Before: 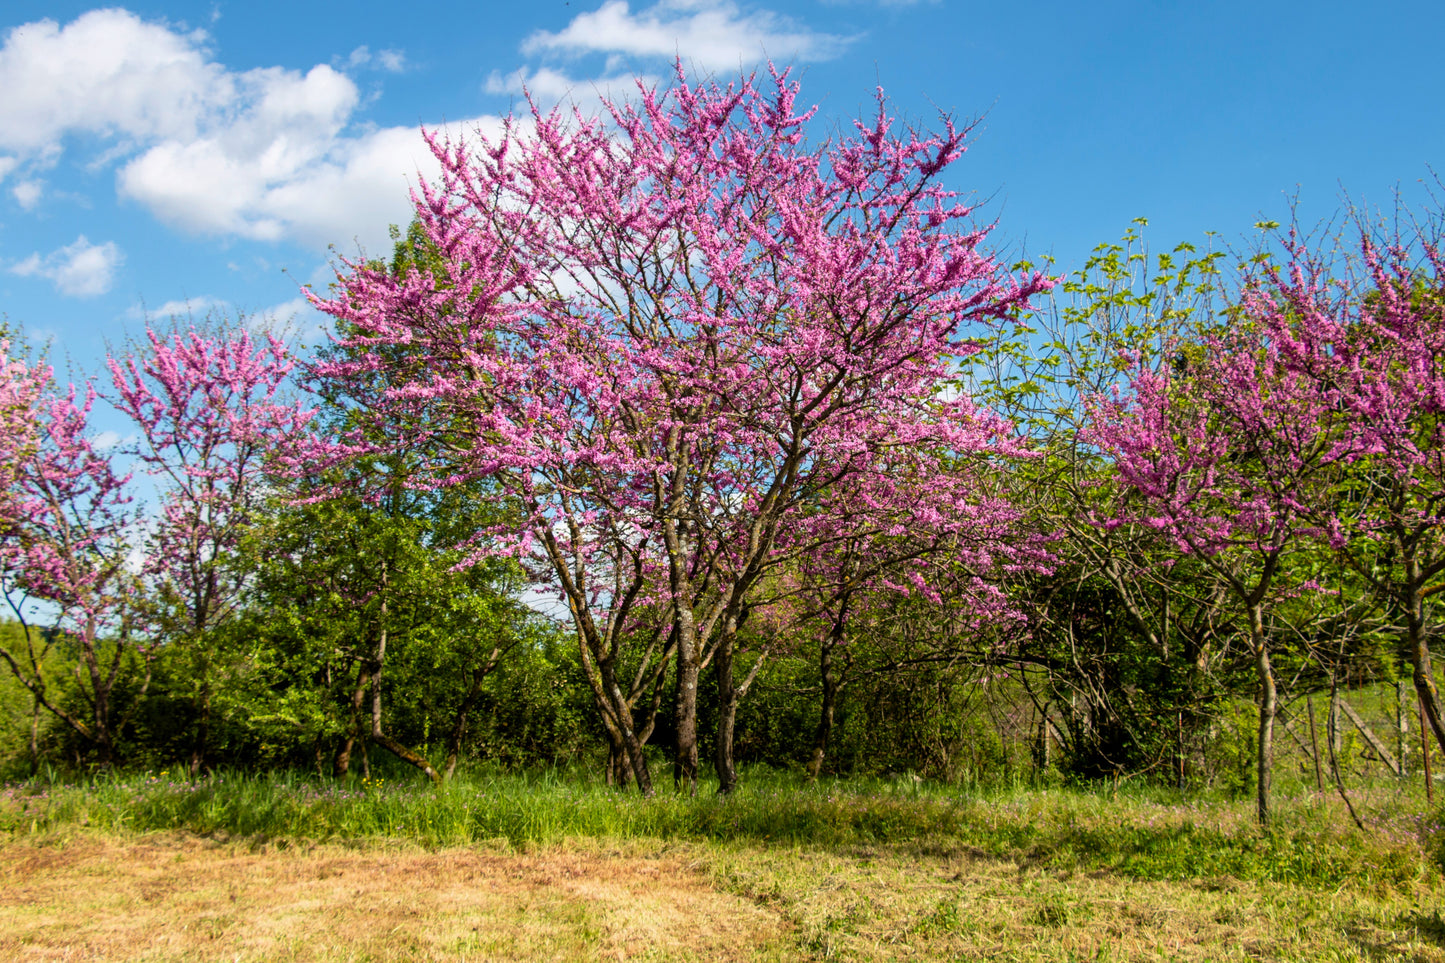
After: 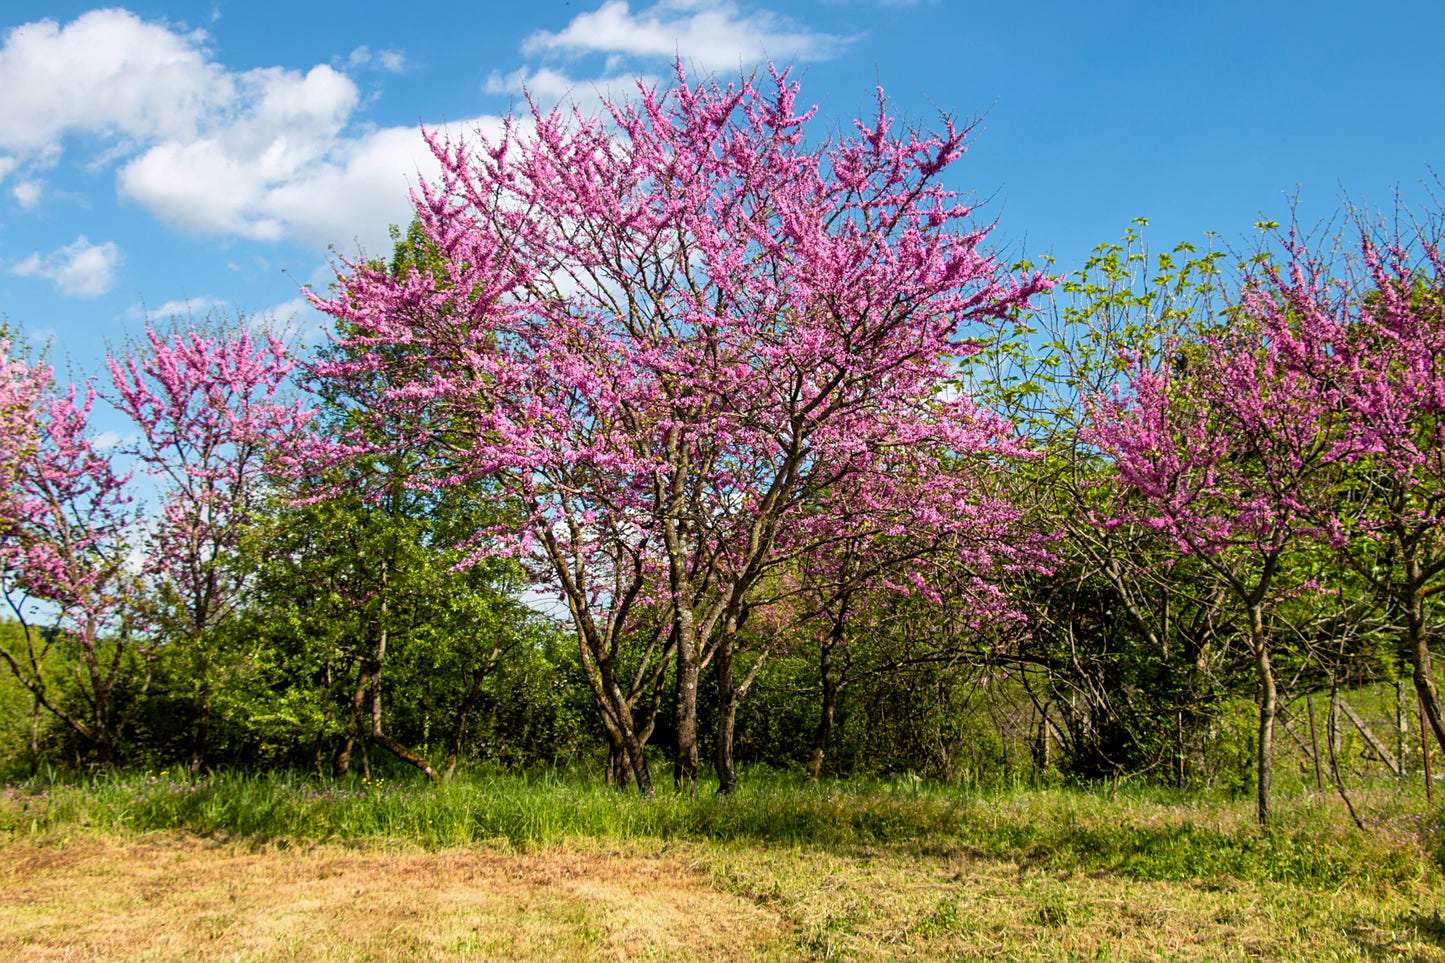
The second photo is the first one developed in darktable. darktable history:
sharpen: amount 0.215
